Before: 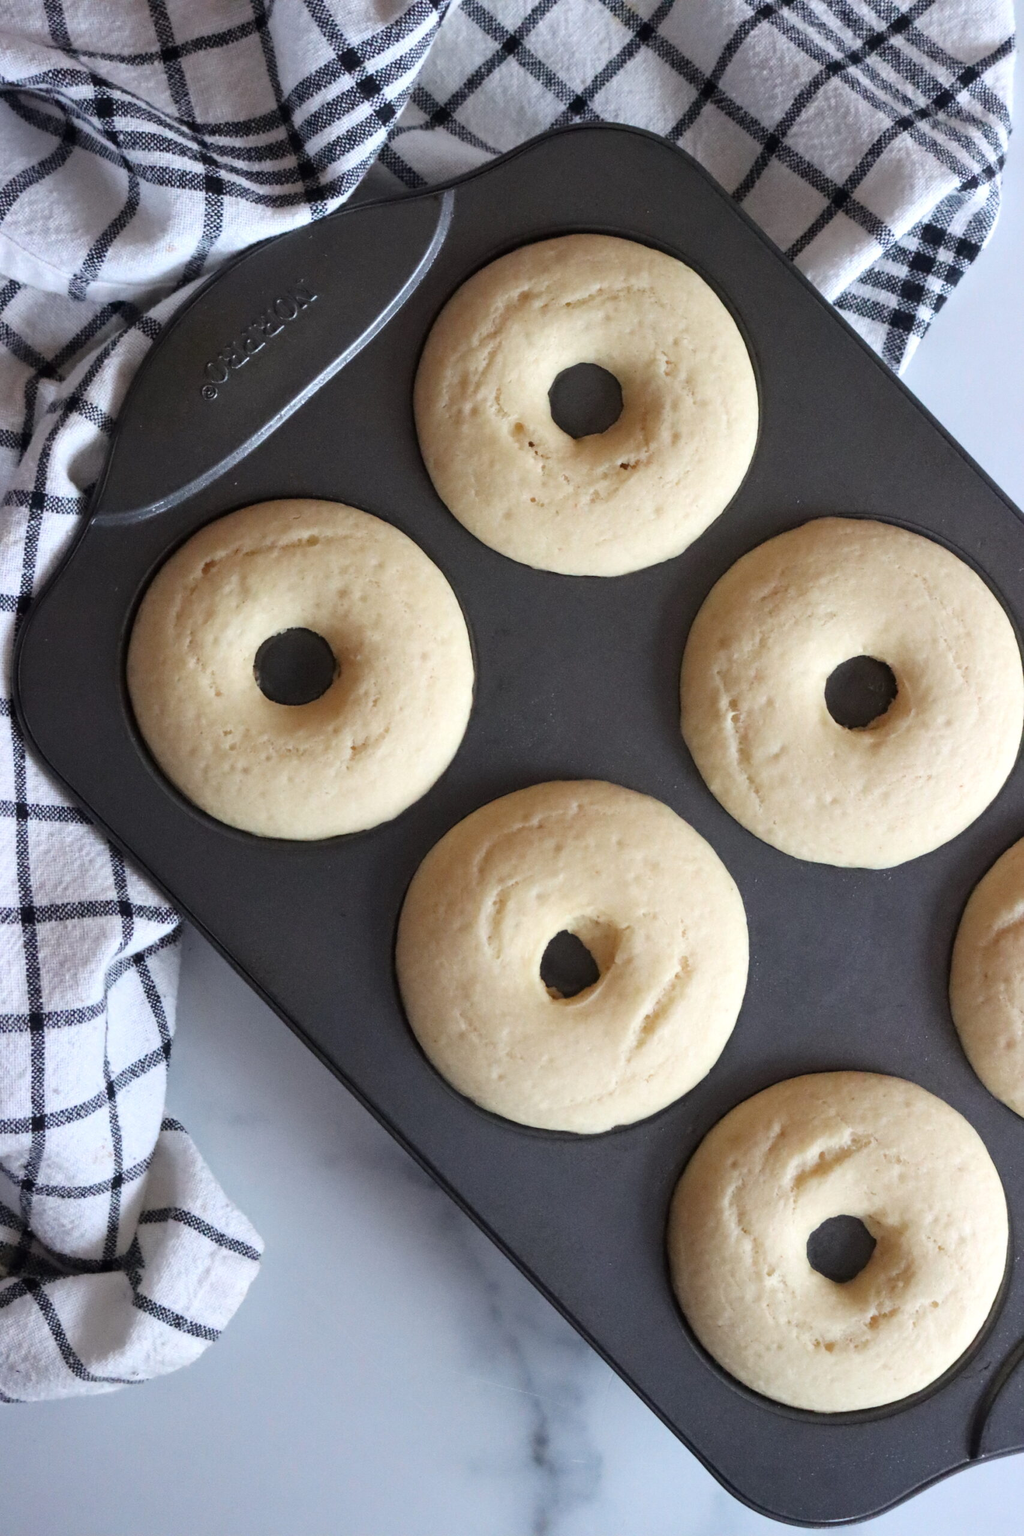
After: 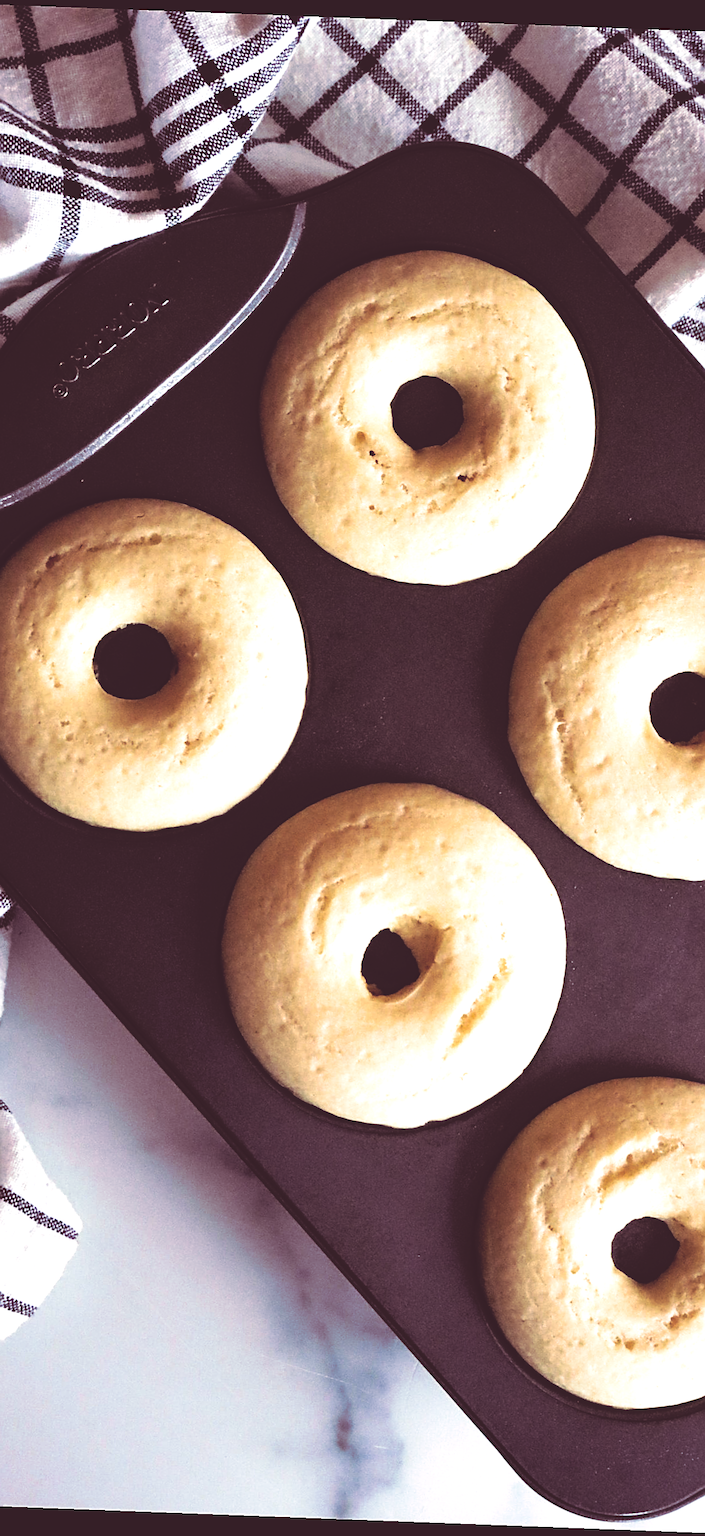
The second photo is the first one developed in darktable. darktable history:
crop and rotate: left 17.732%, right 15.423%
sharpen: on, module defaults
color correction: highlights a* 10.32, highlights b* 14.66, shadows a* -9.59, shadows b* -15.02
rotate and perspective: rotation 2.17°, automatic cropping off
split-toning: highlights › hue 180°
exposure: black level correction 0, exposure 0.7 EV, compensate exposure bias true, compensate highlight preservation false
base curve: curves: ch0 [(0, 0.02) (0.083, 0.036) (1, 1)], preserve colors none
